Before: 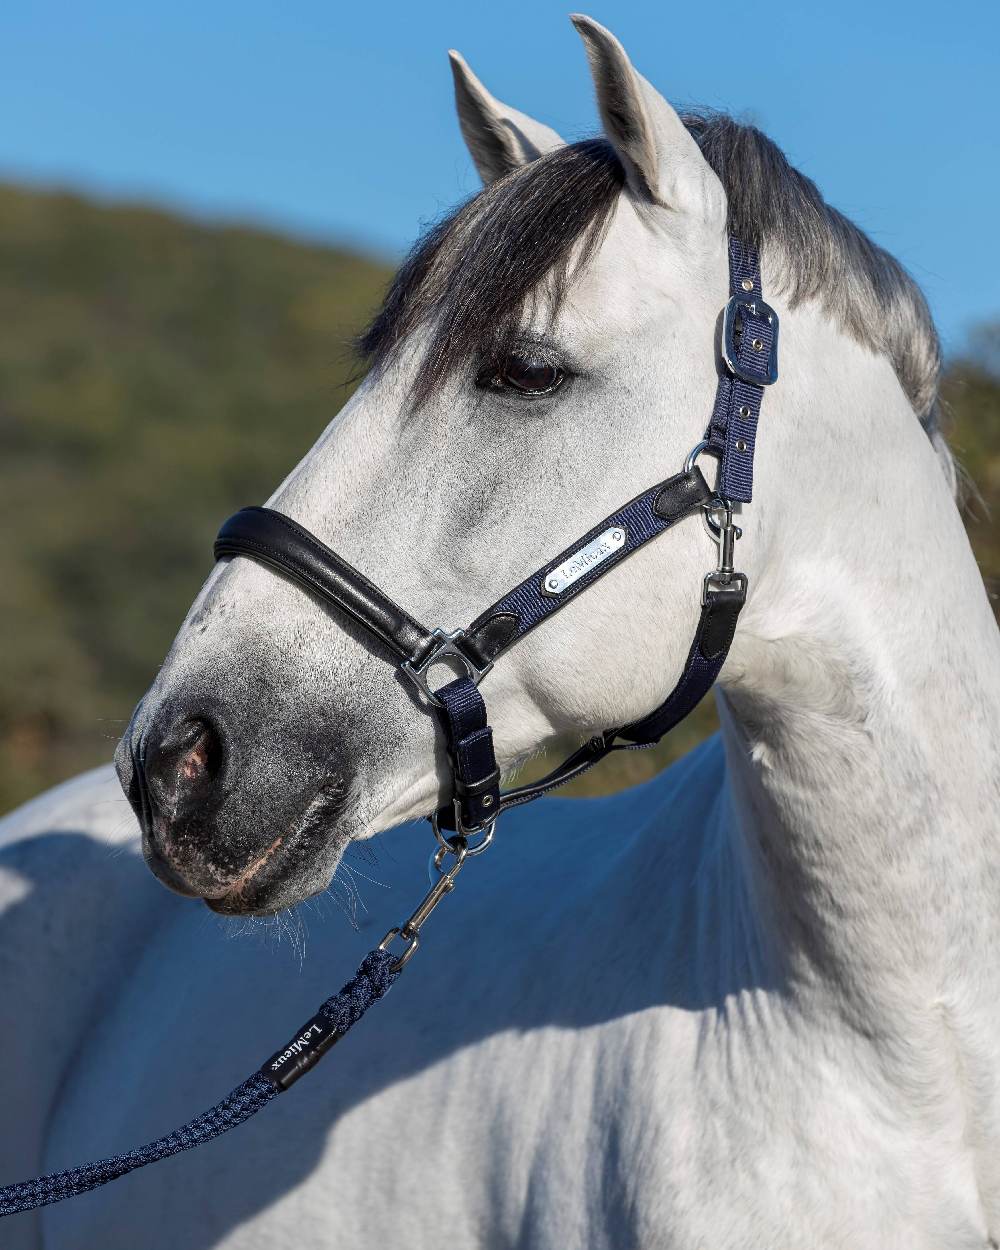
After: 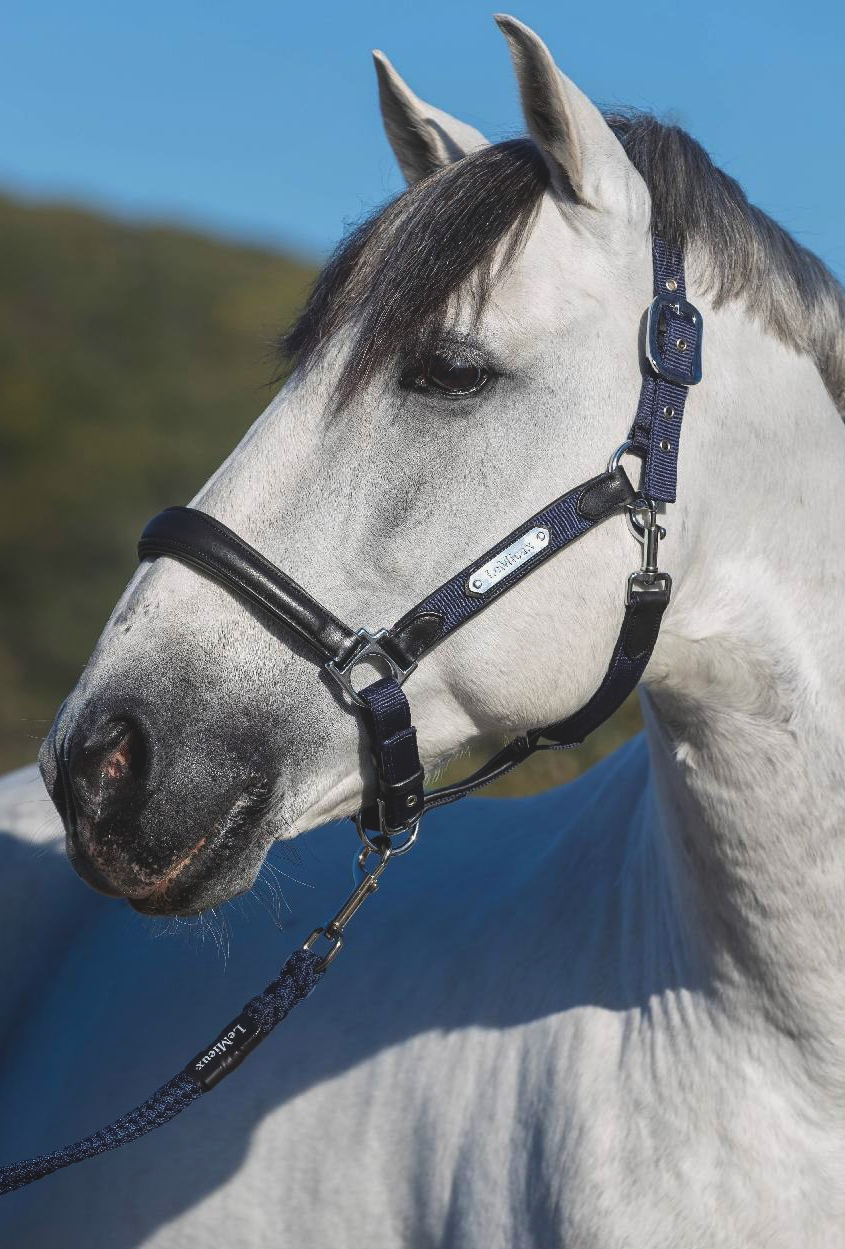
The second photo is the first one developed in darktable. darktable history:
exposure: black level correction -0.015, exposure -0.126 EV, compensate exposure bias true, compensate highlight preservation false
crop: left 7.664%, right 7.808%
shadows and highlights: shadows -87.85, highlights -35.58, soften with gaussian
